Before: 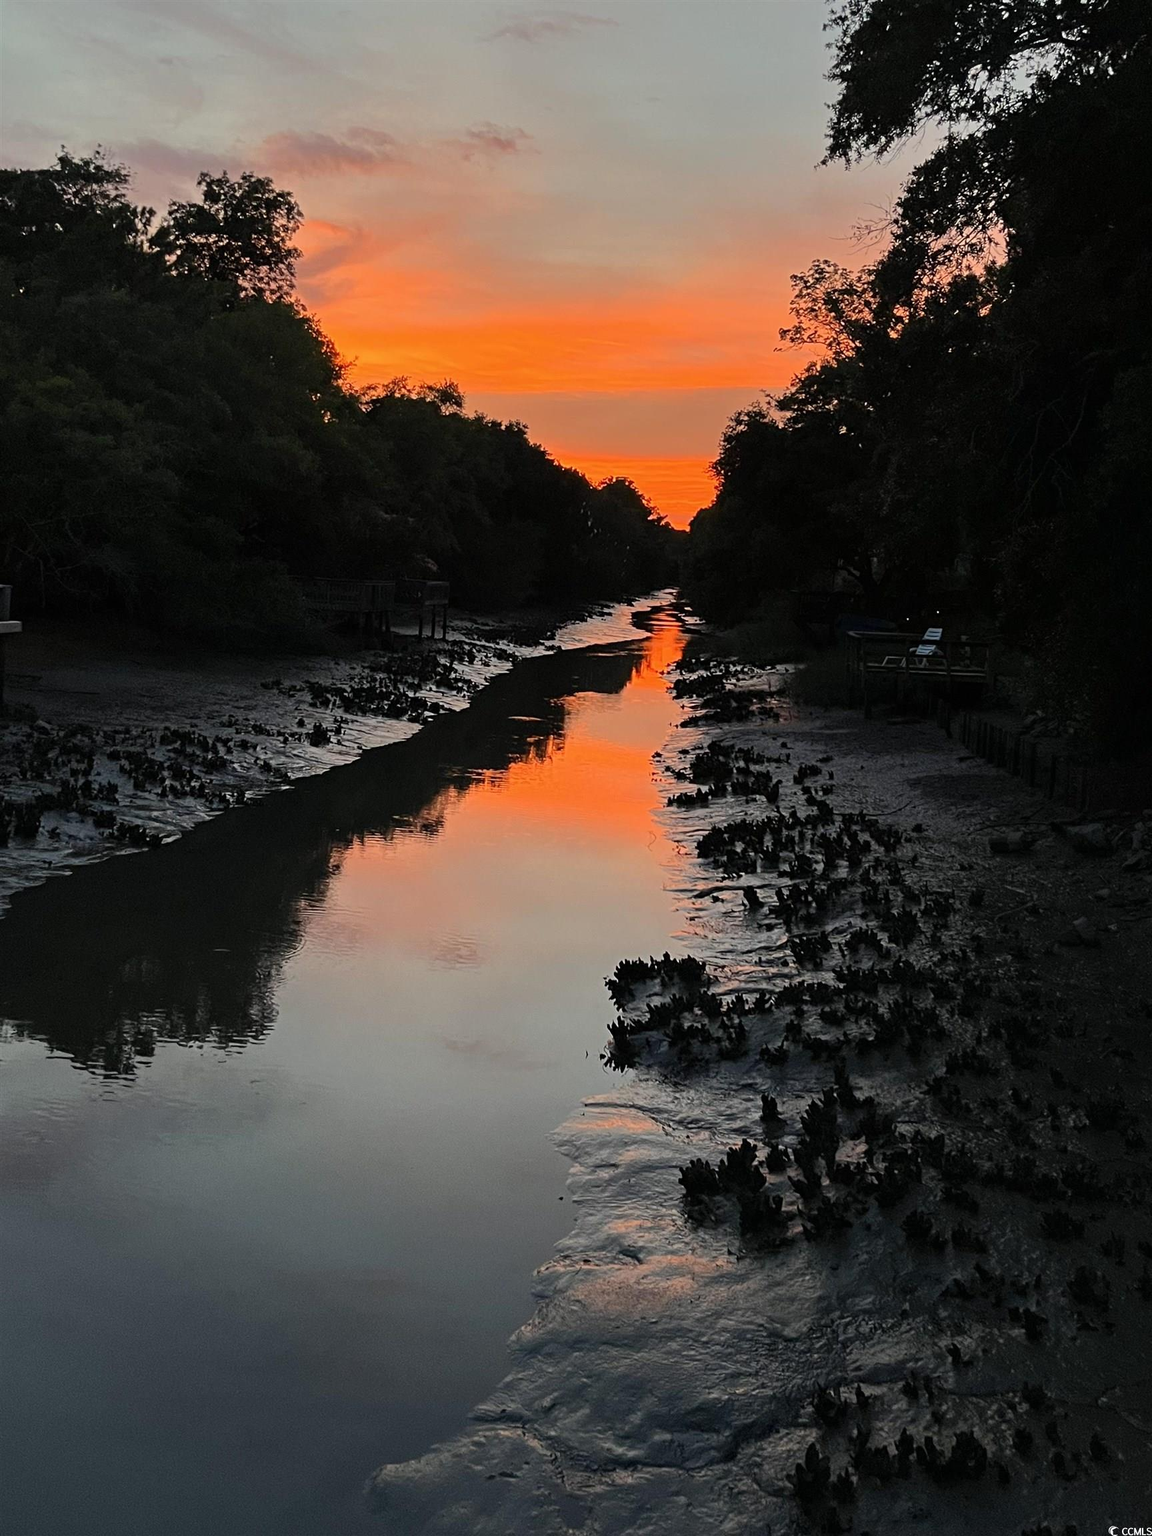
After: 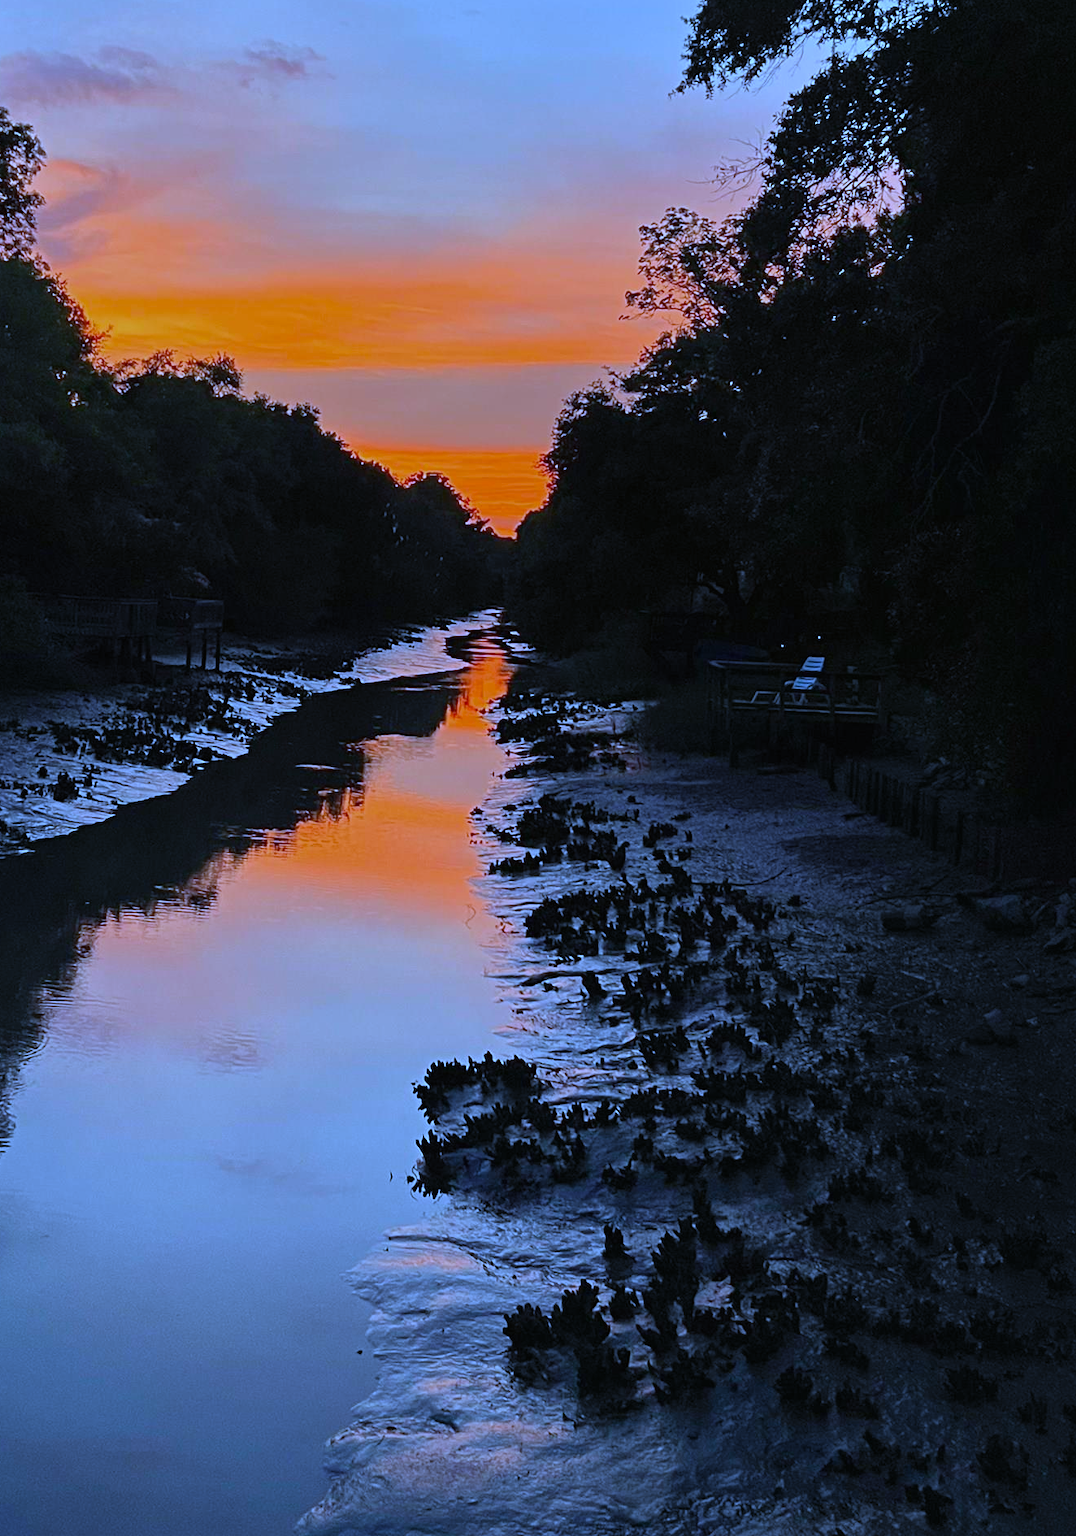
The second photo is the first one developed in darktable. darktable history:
white balance: red 0.766, blue 1.537
crop: left 23.095%, top 5.827%, bottom 11.854%
exposure: black level correction -0.001, exposure 0.08 EV, compensate highlight preservation false
